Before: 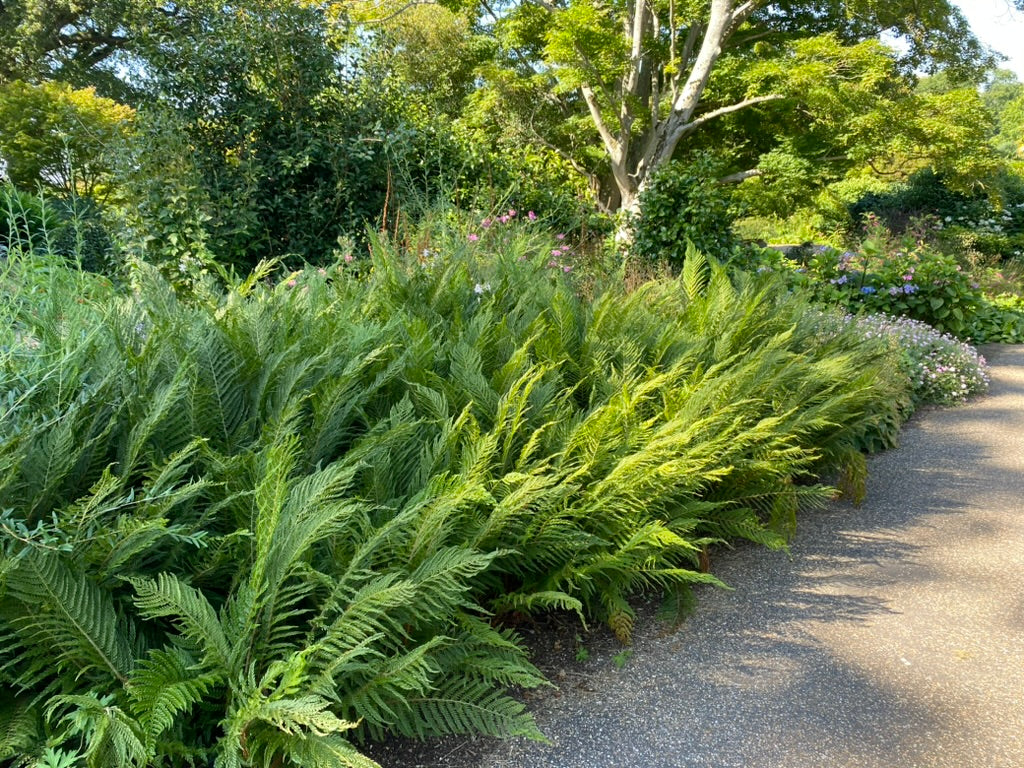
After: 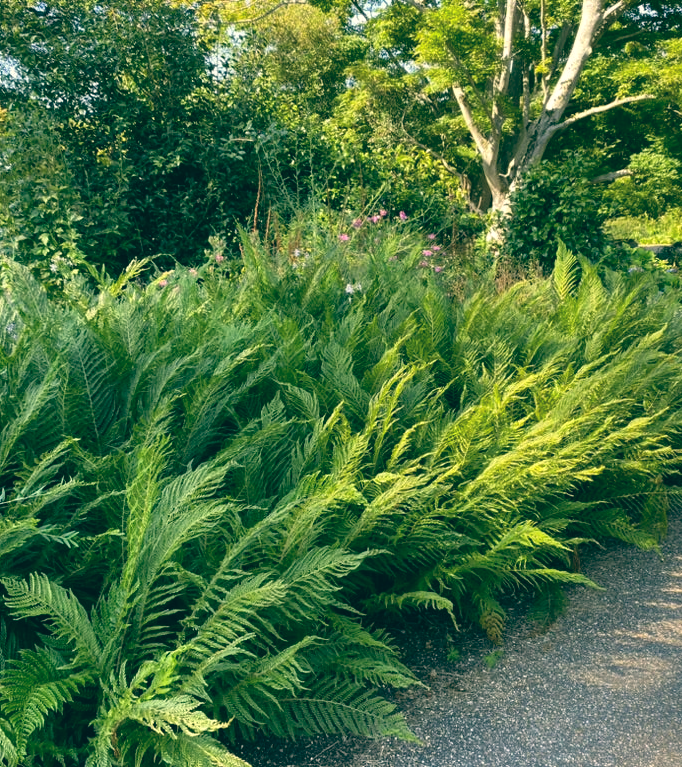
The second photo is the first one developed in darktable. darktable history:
crop and rotate: left 12.673%, right 20.66%
white balance: emerald 1
color balance: lift [1.005, 0.99, 1.007, 1.01], gamma [1, 0.979, 1.011, 1.021], gain [0.923, 1.098, 1.025, 0.902], input saturation 90.45%, contrast 7.73%, output saturation 105.91%
